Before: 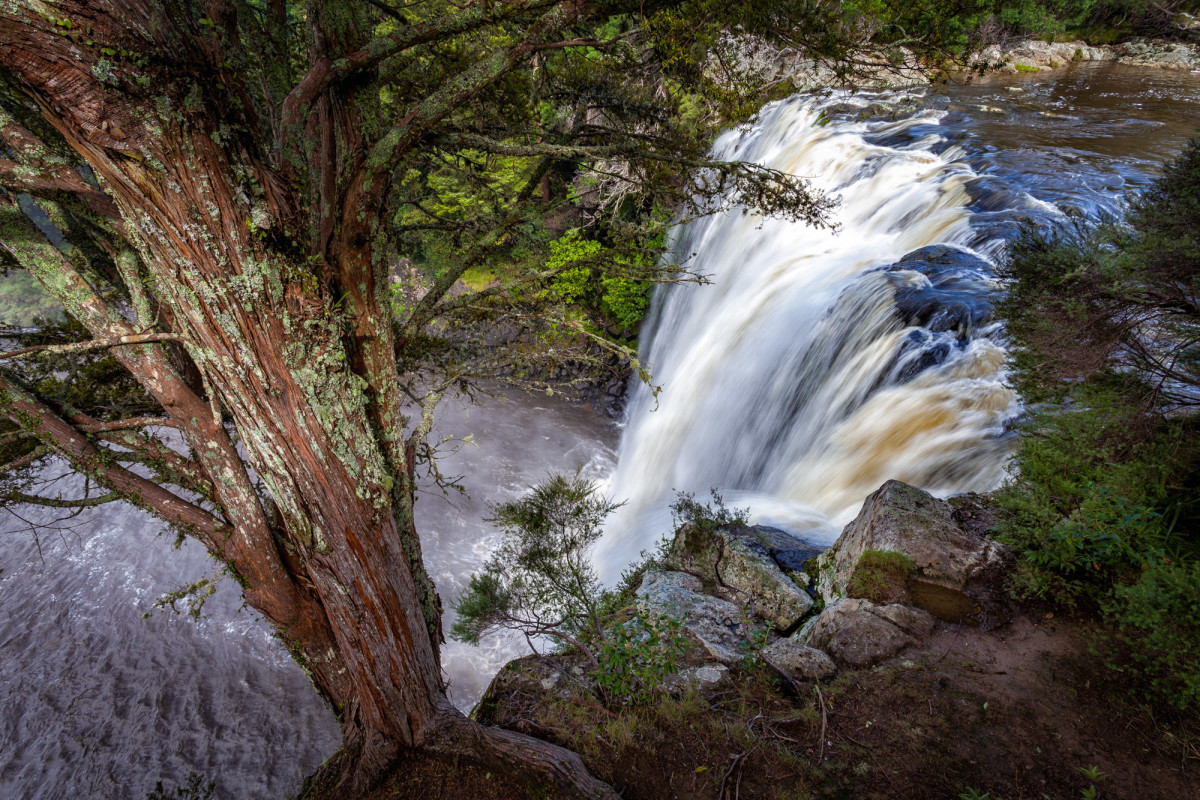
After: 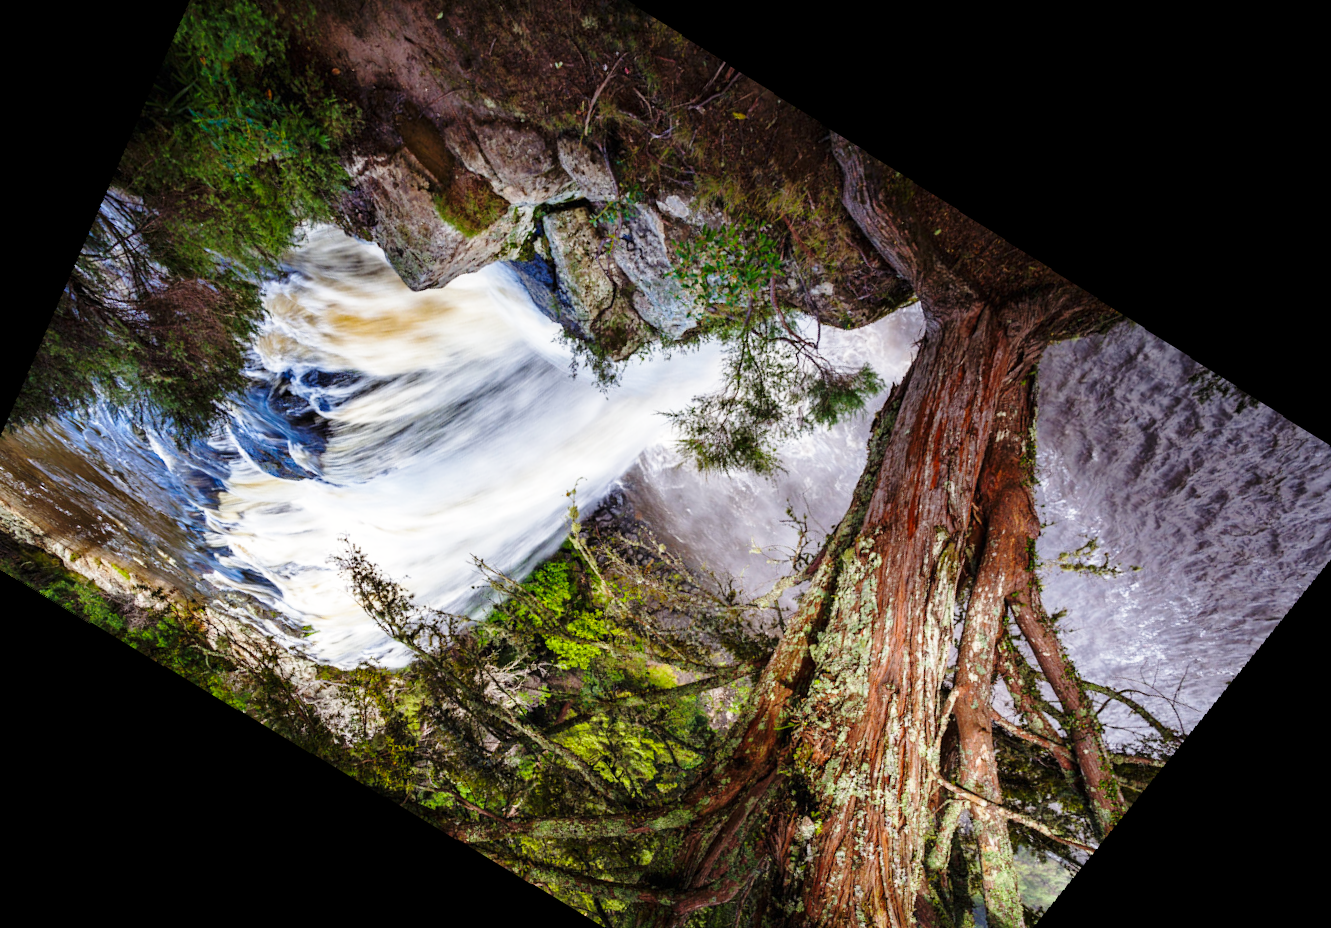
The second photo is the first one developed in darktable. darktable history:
white balance: red 1.009, blue 0.985
rotate and perspective: rotation 0.128°, lens shift (vertical) -0.181, lens shift (horizontal) -0.044, shear 0.001, automatic cropping off
crop and rotate: angle 148.68°, left 9.111%, top 15.603%, right 4.588%, bottom 17.041%
base curve: curves: ch0 [(0, 0) (0.028, 0.03) (0.121, 0.232) (0.46, 0.748) (0.859, 0.968) (1, 1)], preserve colors none
exposure: compensate highlight preservation false
